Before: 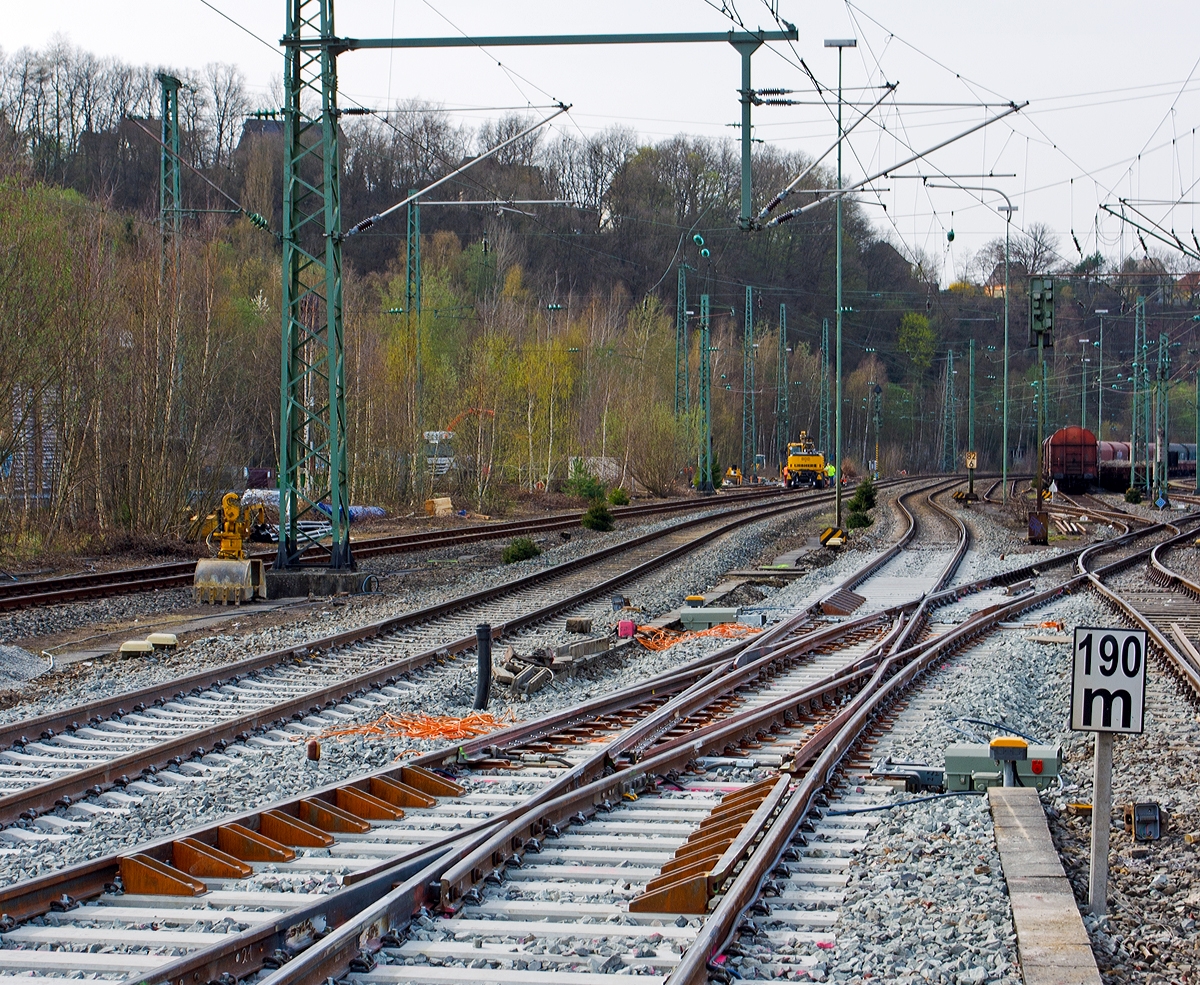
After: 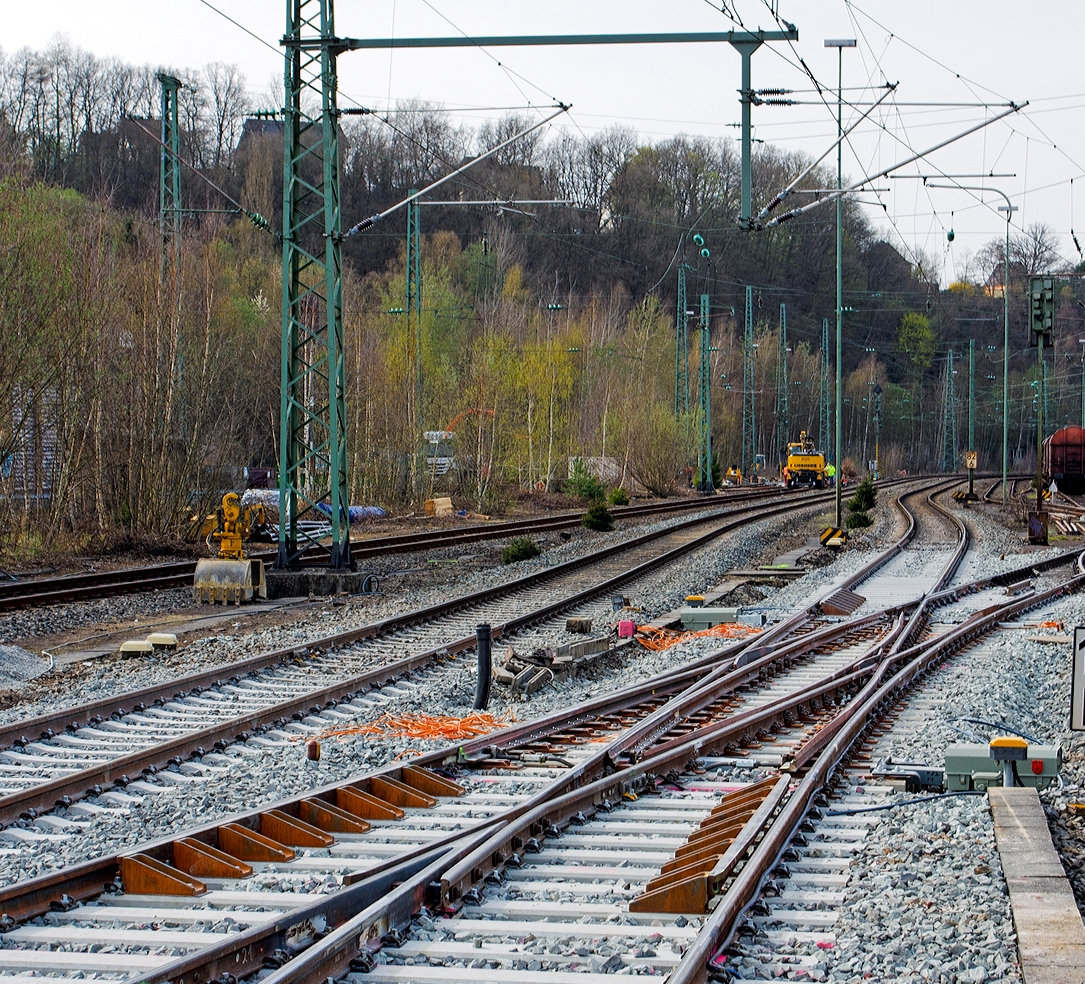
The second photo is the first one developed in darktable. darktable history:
contrast equalizer: y [[0.5, 0.5, 0.472, 0.5, 0.5, 0.5], [0.5 ×6], [0.5 ×6], [0 ×6], [0 ×6]]
crop: right 9.509%, bottom 0.031%
rgb curve: curves: ch0 [(0, 0) (0.136, 0.078) (0.262, 0.245) (0.414, 0.42) (1, 1)], compensate middle gray true, preserve colors basic power
local contrast: highlights 100%, shadows 100%, detail 120%, midtone range 0.2
